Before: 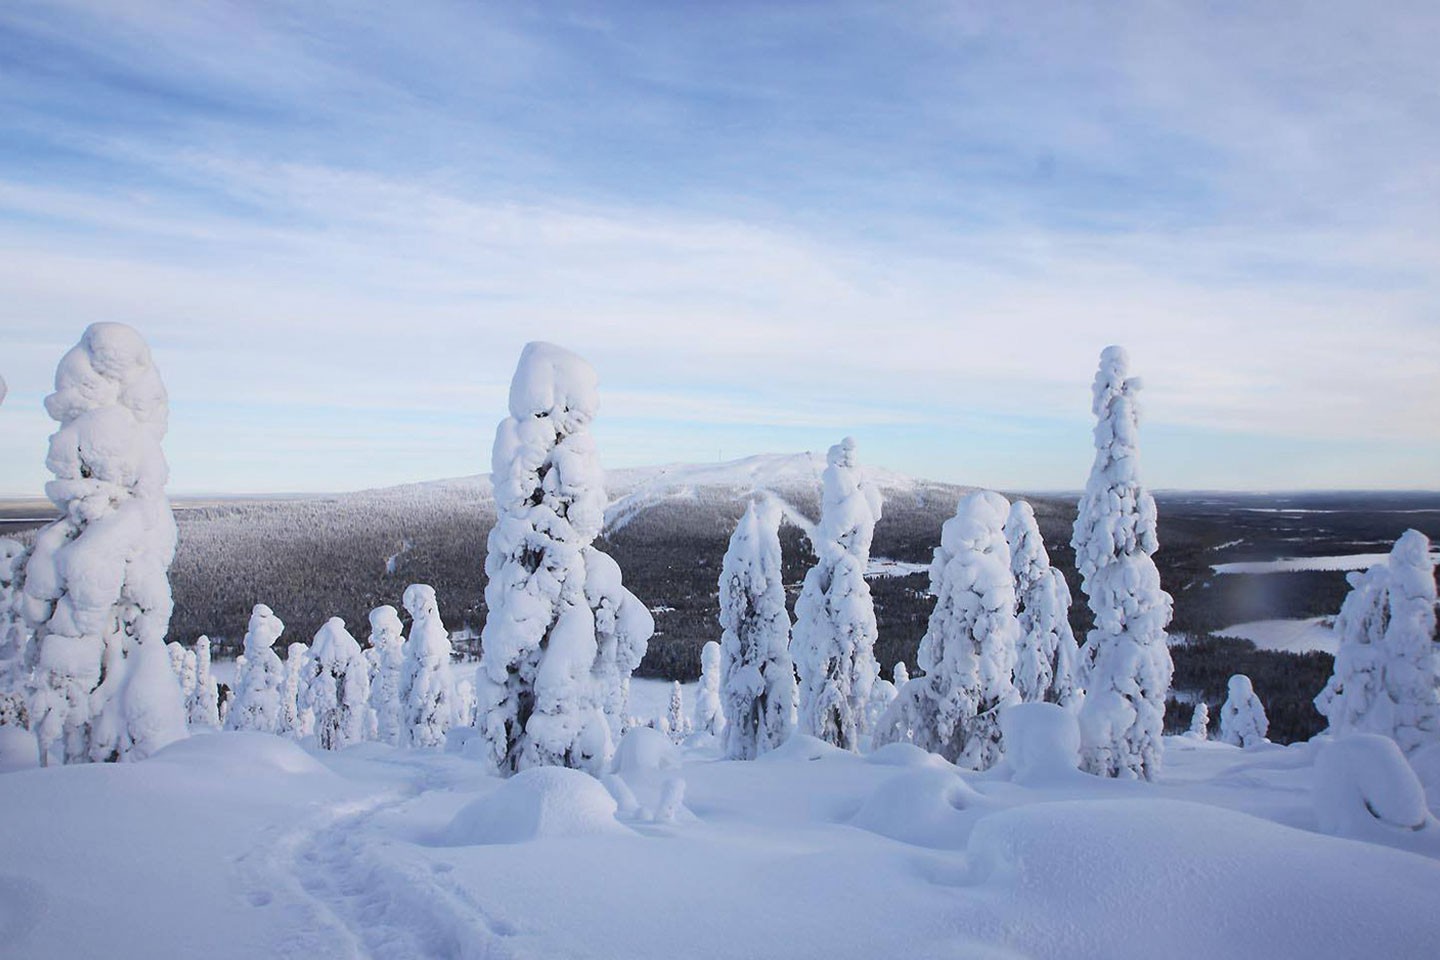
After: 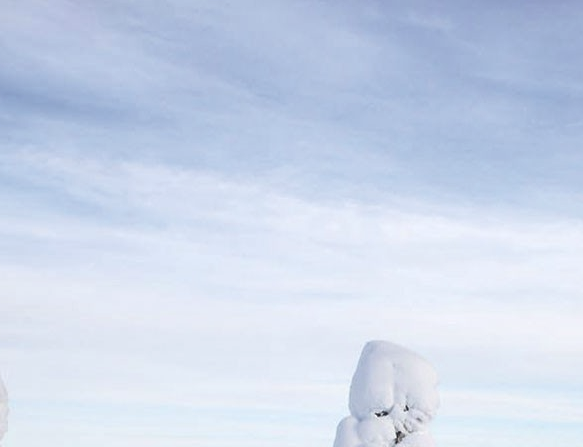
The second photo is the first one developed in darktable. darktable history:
exposure: exposure 0.721 EV, compensate exposure bias true, compensate highlight preservation false
local contrast: on, module defaults
crop and rotate: left 11.169%, top 0.118%, right 48.326%, bottom 53.312%
contrast brightness saturation: contrast -0.247, saturation -0.433
